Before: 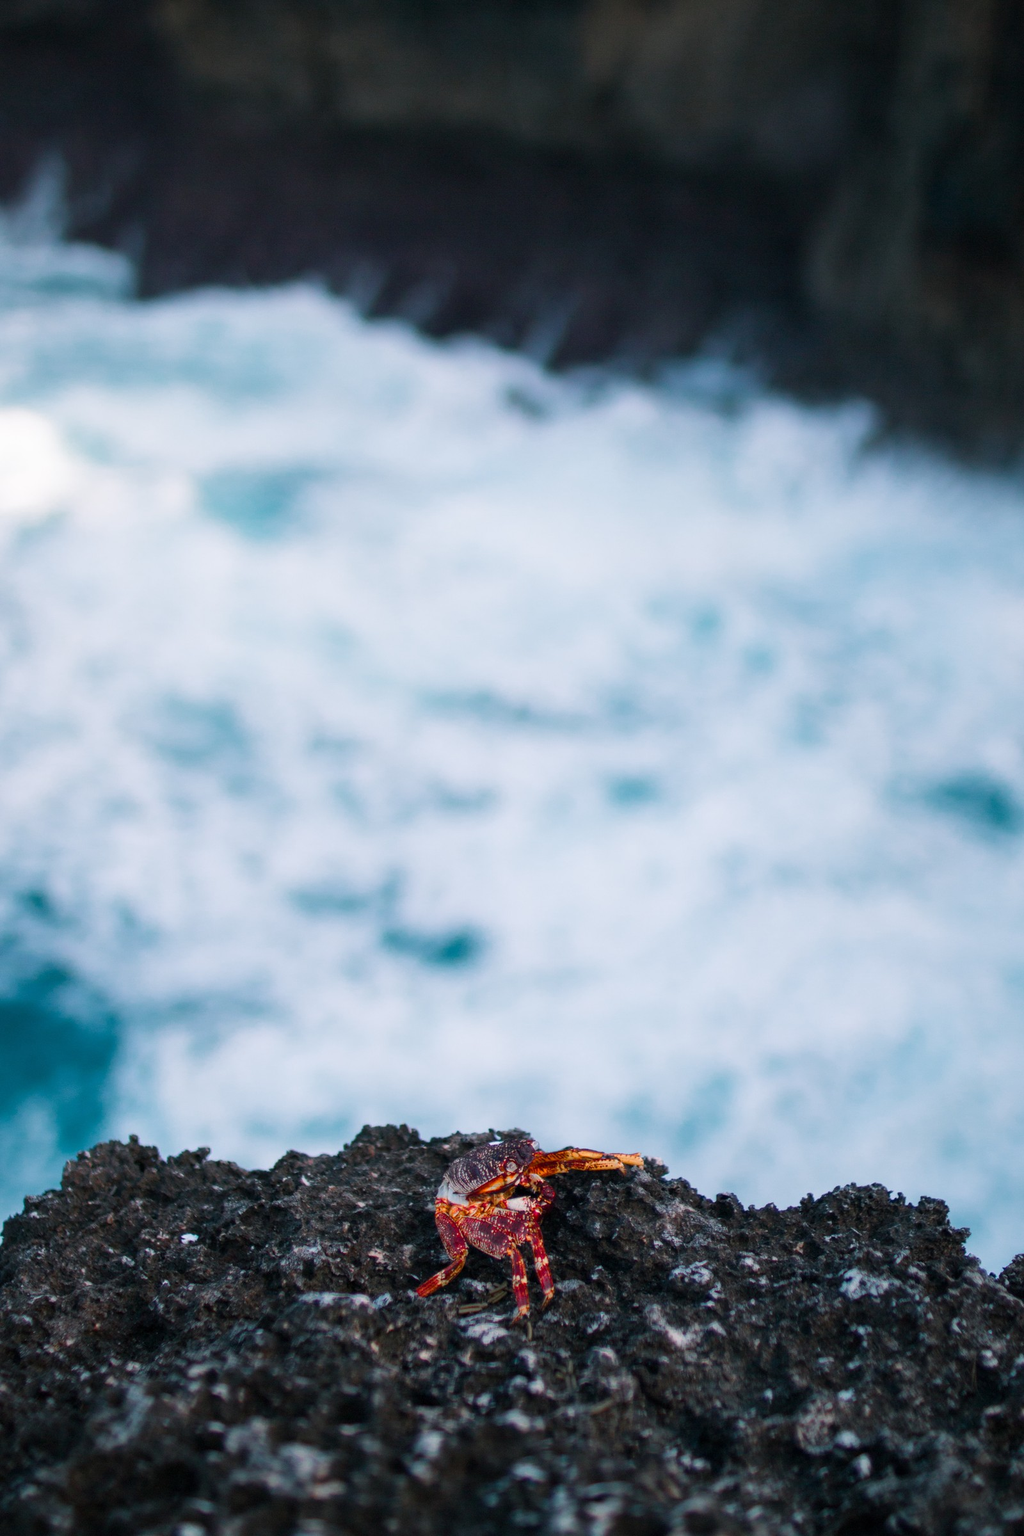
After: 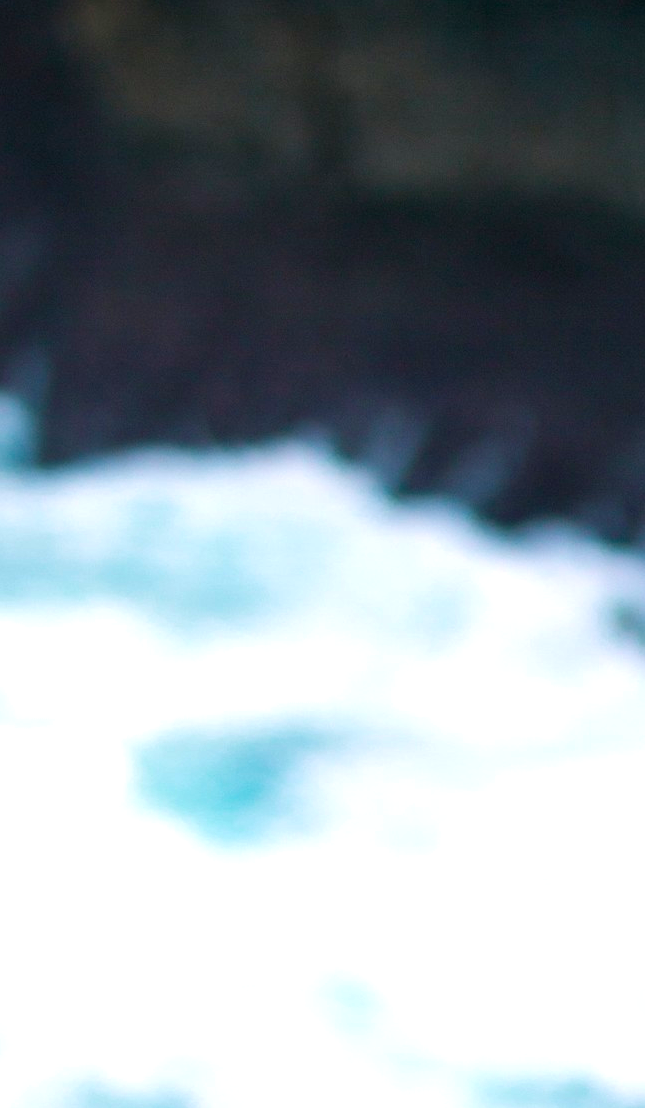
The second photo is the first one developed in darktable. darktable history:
color balance rgb: highlights gain › chroma 2.974%, highlights gain › hue 72.77°, perceptual saturation grading › global saturation 24.873%, perceptual brilliance grading › global brilliance 18.318%, global vibrance 20%
crop and rotate: left 11.112%, top 0.054%, right 48.563%, bottom 53.739%
